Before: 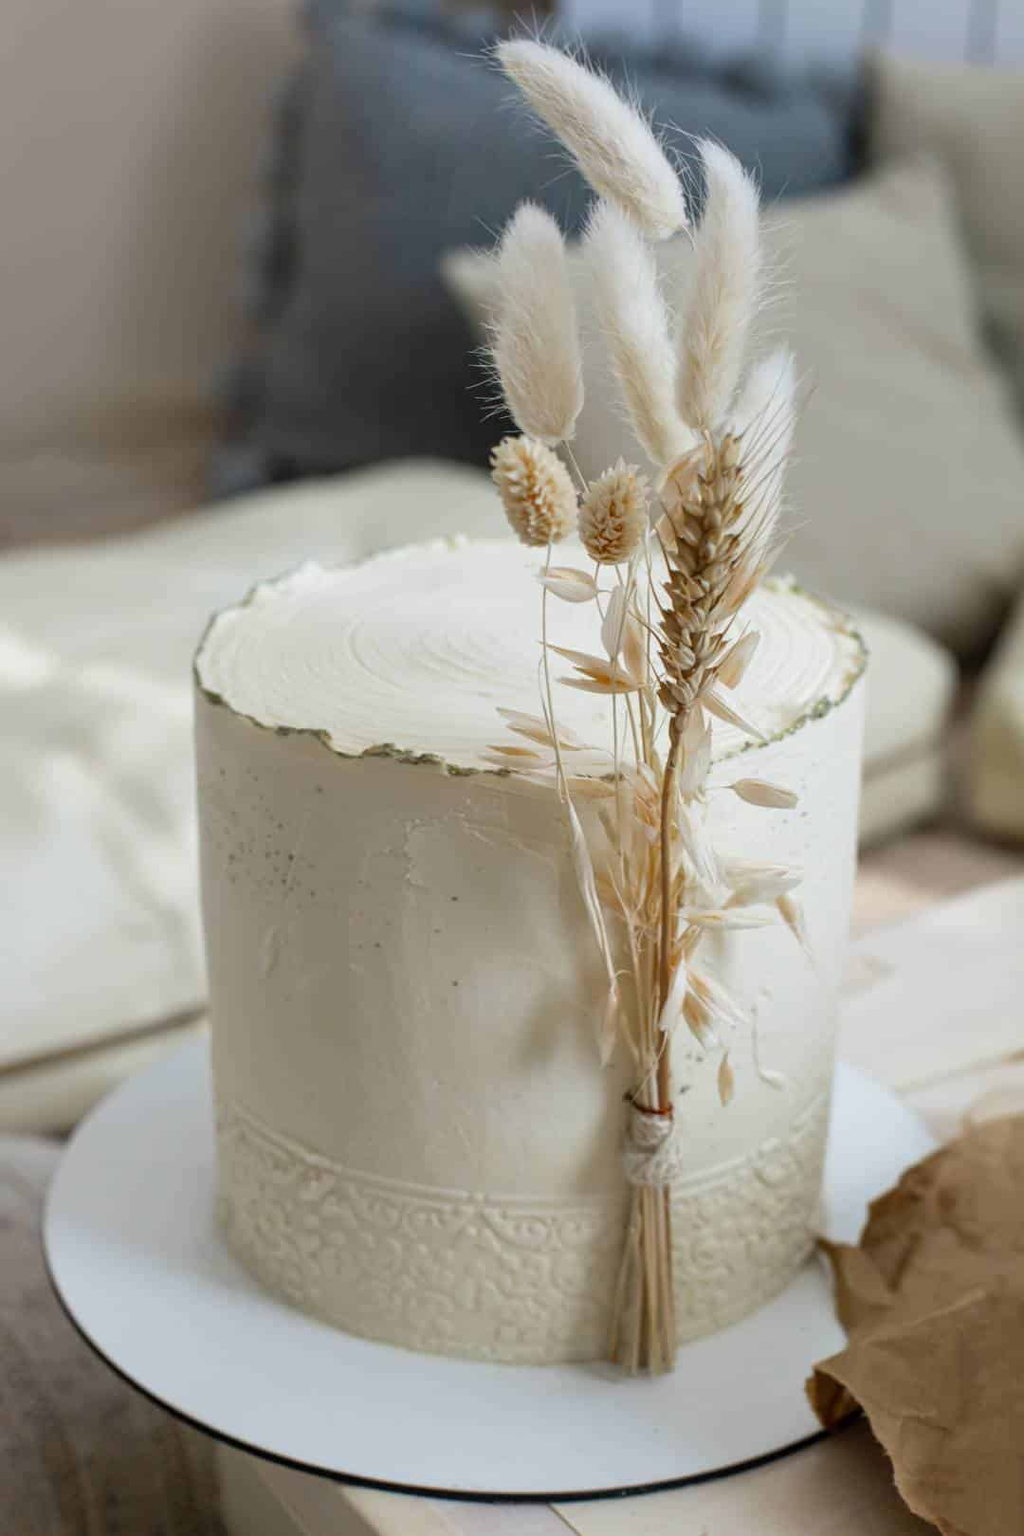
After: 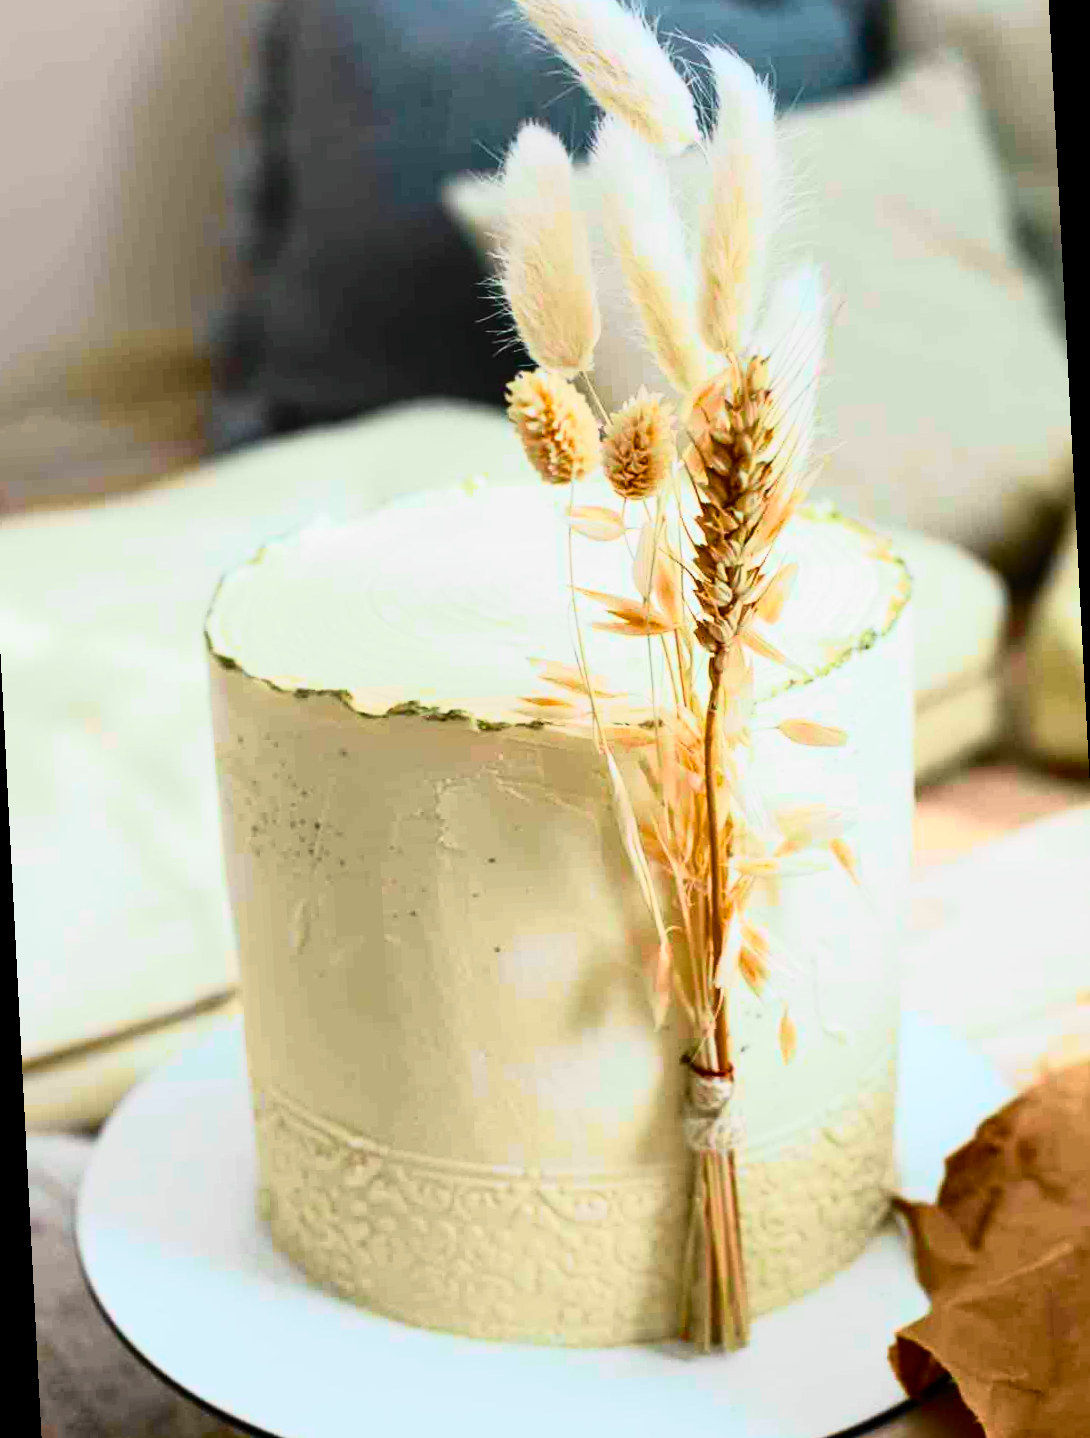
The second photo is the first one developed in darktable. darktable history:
white balance: emerald 1
rotate and perspective: rotation -3°, crop left 0.031, crop right 0.968, crop top 0.07, crop bottom 0.93
tone equalizer: -8 EV -0.417 EV, -7 EV -0.389 EV, -6 EV -0.333 EV, -5 EV -0.222 EV, -3 EV 0.222 EV, -2 EV 0.333 EV, -1 EV 0.389 EV, +0 EV 0.417 EV, edges refinement/feathering 500, mask exposure compensation -1.57 EV, preserve details no
tone curve: curves: ch0 [(0, 0) (0.046, 0.031) (0.163, 0.114) (0.391, 0.432) (0.488, 0.561) (0.695, 0.839) (0.785, 0.904) (1, 0.965)]; ch1 [(0, 0) (0.248, 0.252) (0.427, 0.412) (0.482, 0.462) (0.499, 0.497) (0.518, 0.52) (0.535, 0.577) (0.585, 0.623) (0.679, 0.743) (0.788, 0.809) (1, 1)]; ch2 [(0, 0) (0.313, 0.262) (0.427, 0.417) (0.473, 0.47) (0.503, 0.503) (0.523, 0.515) (0.557, 0.596) (0.598, 0.646) (0.708, 0.771) (1, 1)], color space Lab, independent channels, preserve colors none
color balance rgb: perceptual saturation grading › global saturation 30%, global vibrance 20%
